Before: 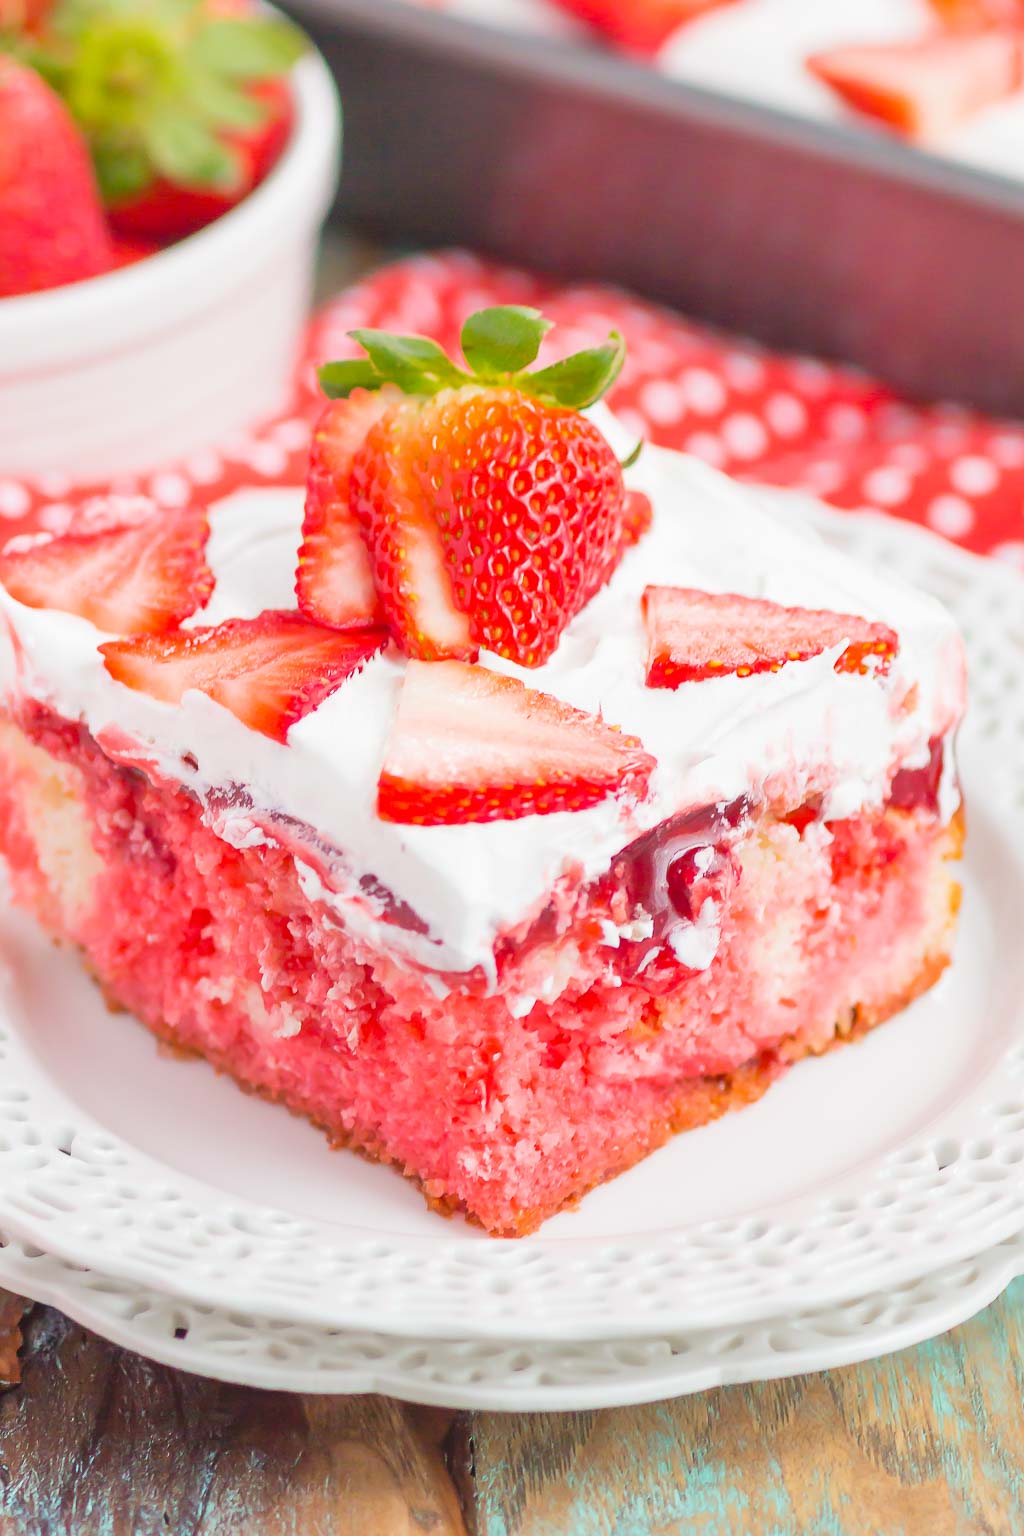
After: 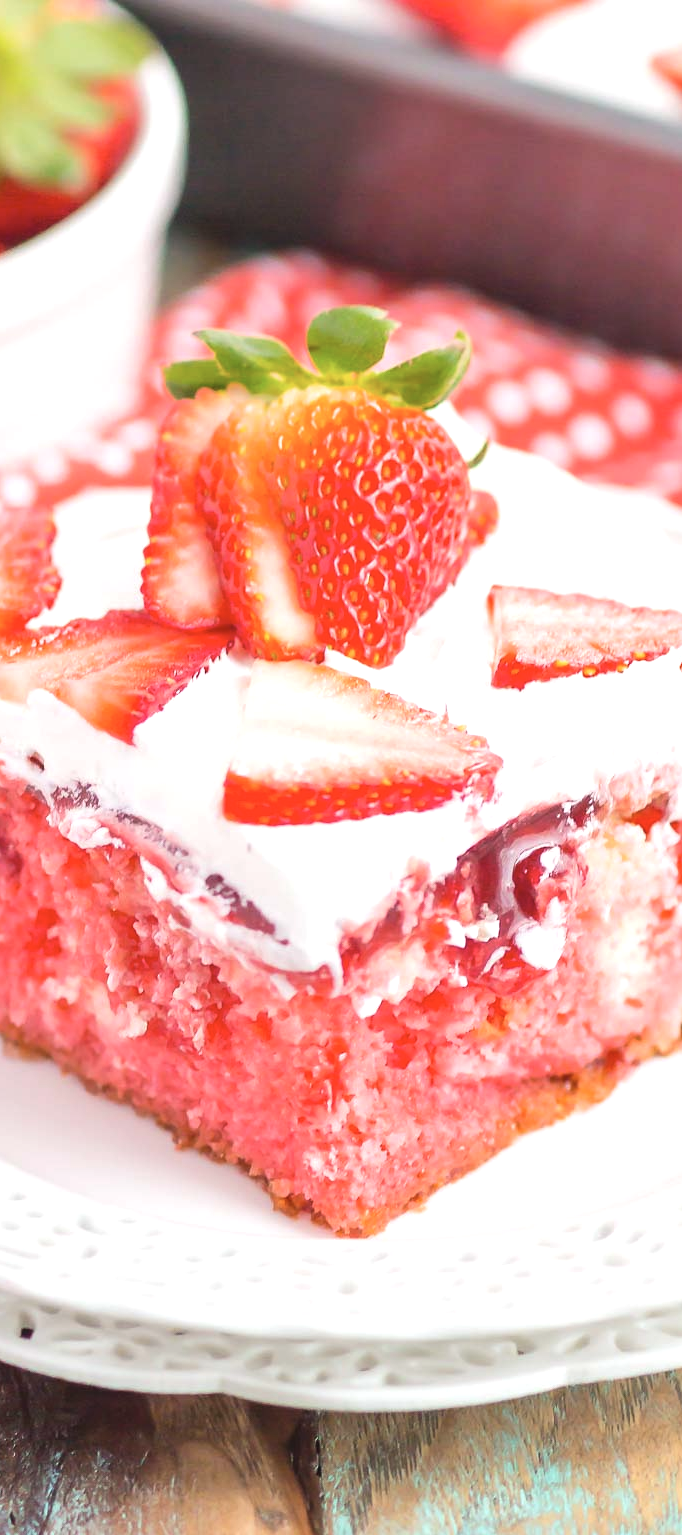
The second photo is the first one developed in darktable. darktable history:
color correction: saturation 0.85
crop and rotate: left 15.055%, right 18.278%
tone equalizer: -8 EV -0.417 EV, -7 EV -0.389 EV, -6 EV -0.333 EV, -5 EV -0.222 EV, -3 EV 0.222 EV, -2 EV 0.333 EV, -1 EV 0.389 EV, +0 EV 0.417 EV, edges refinement/feathering 500, mask exposure compensation -1.57 EV, preserve details no
